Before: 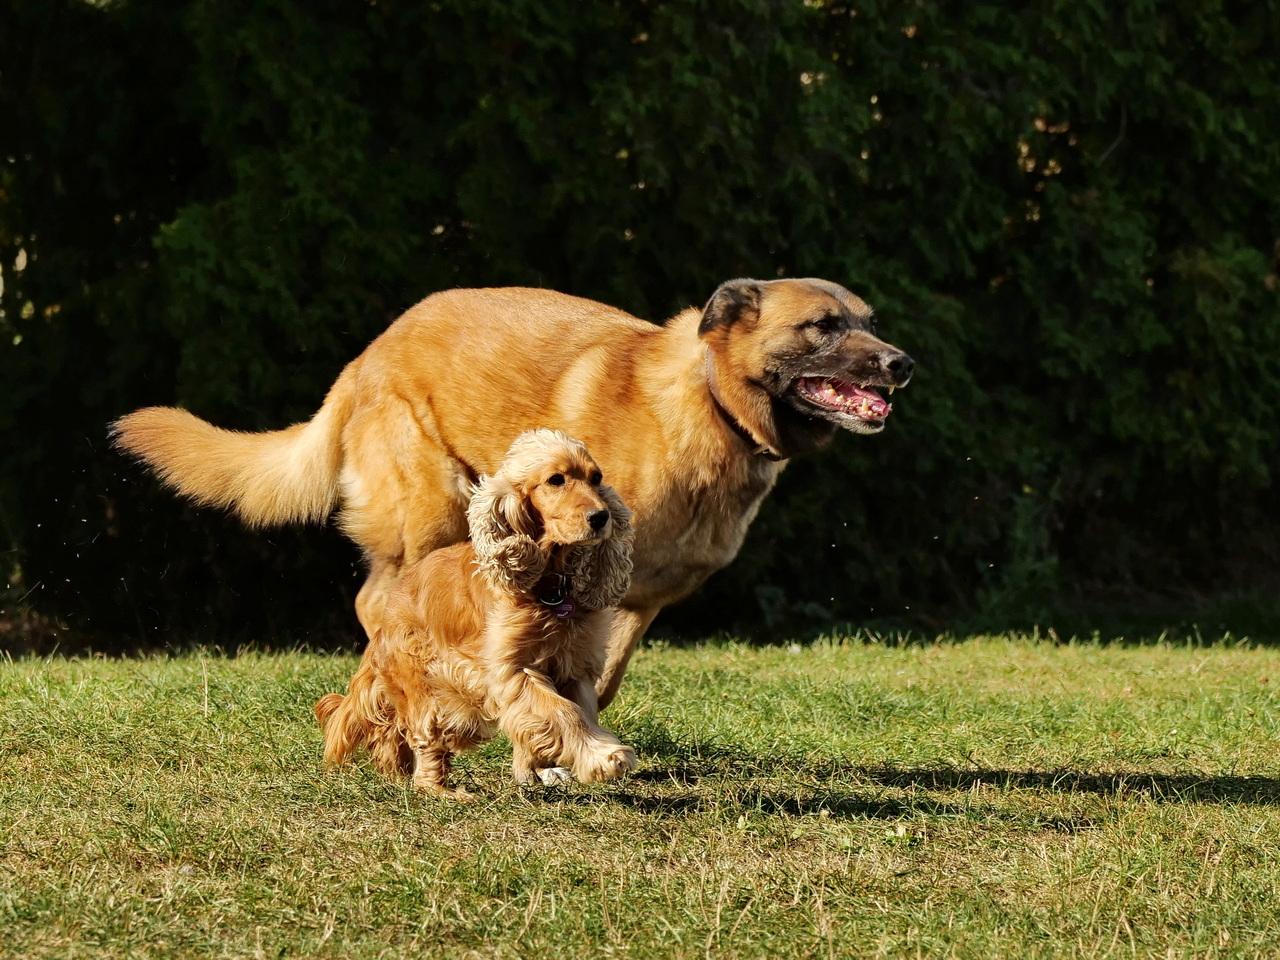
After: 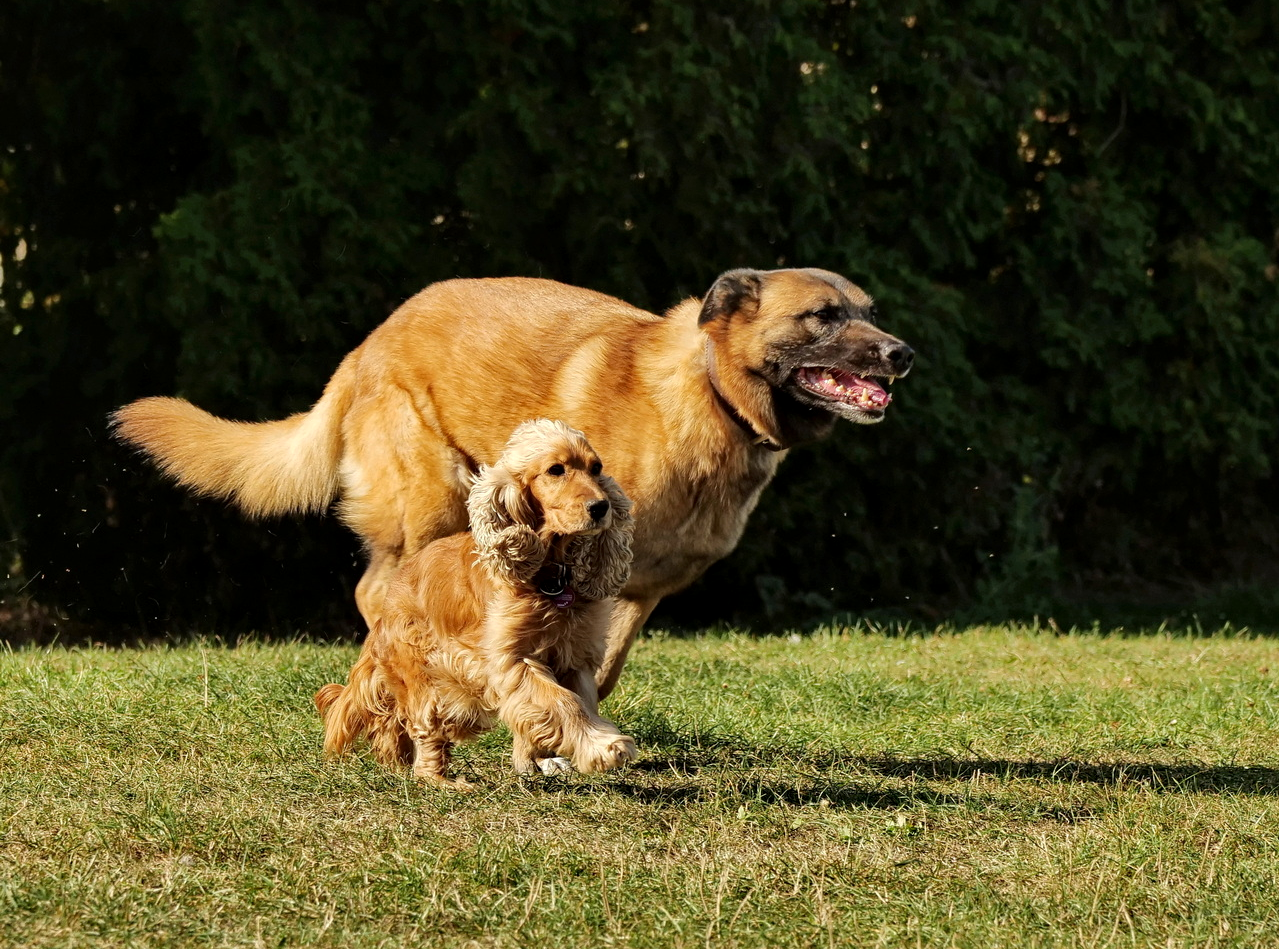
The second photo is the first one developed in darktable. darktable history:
local contrast: highlights 100%, shadows 100%, detail 120%, midtone range 0.2
crop: top 1.049%, right 0.001%
